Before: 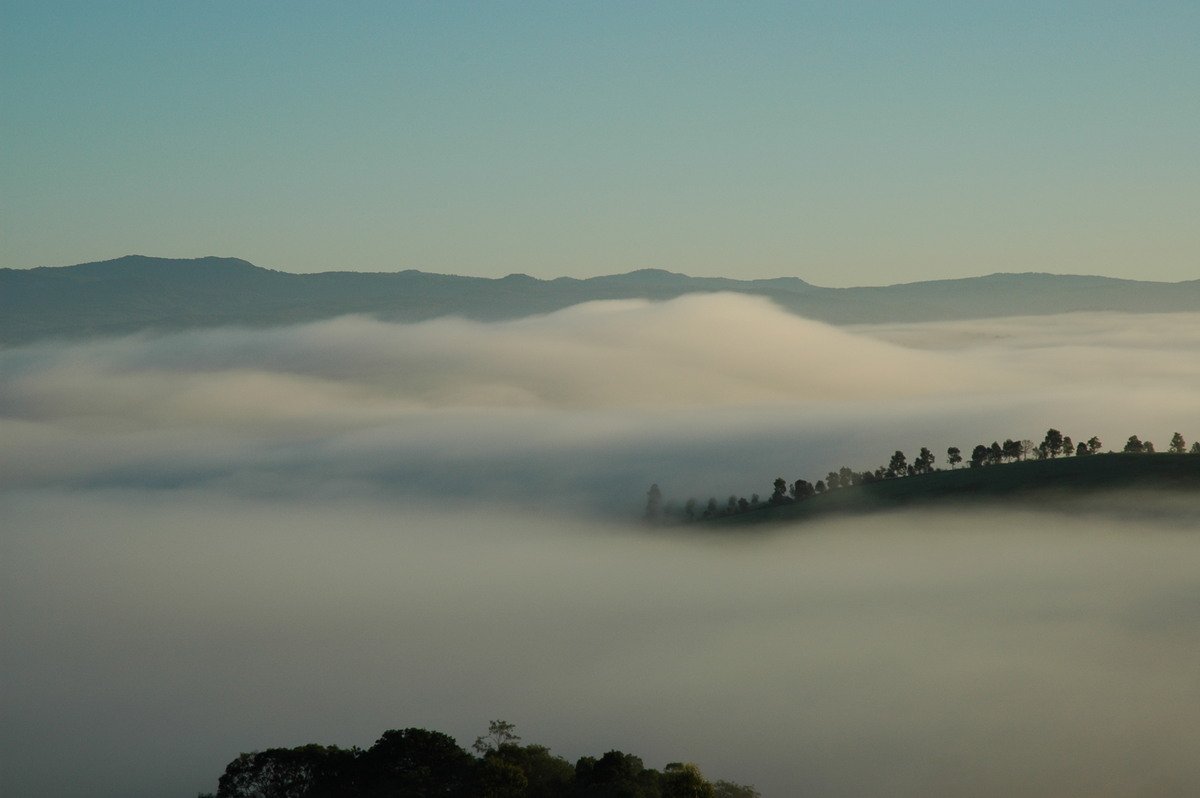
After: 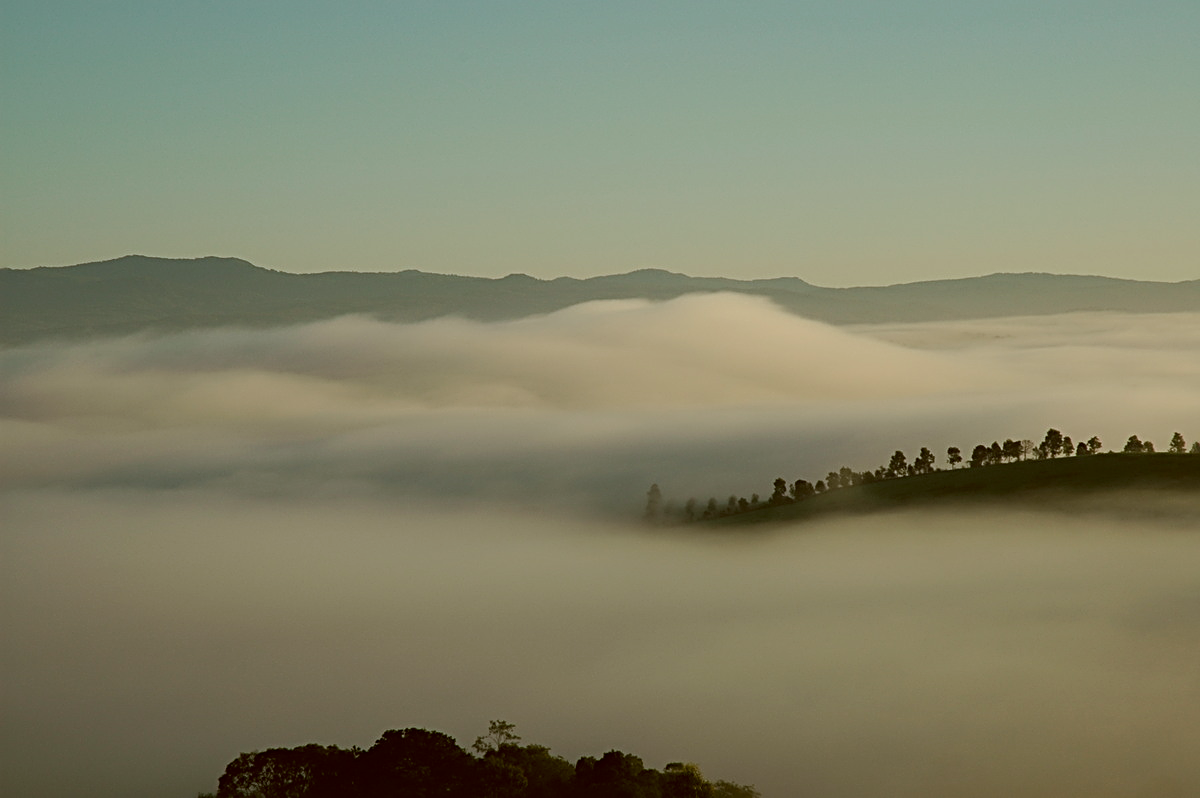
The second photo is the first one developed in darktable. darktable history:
sharpen: radius 3.138
color correction: highlights a* -0.476, highlights b* 0.156, shadows a* 4.93, shadows b* 20.4
